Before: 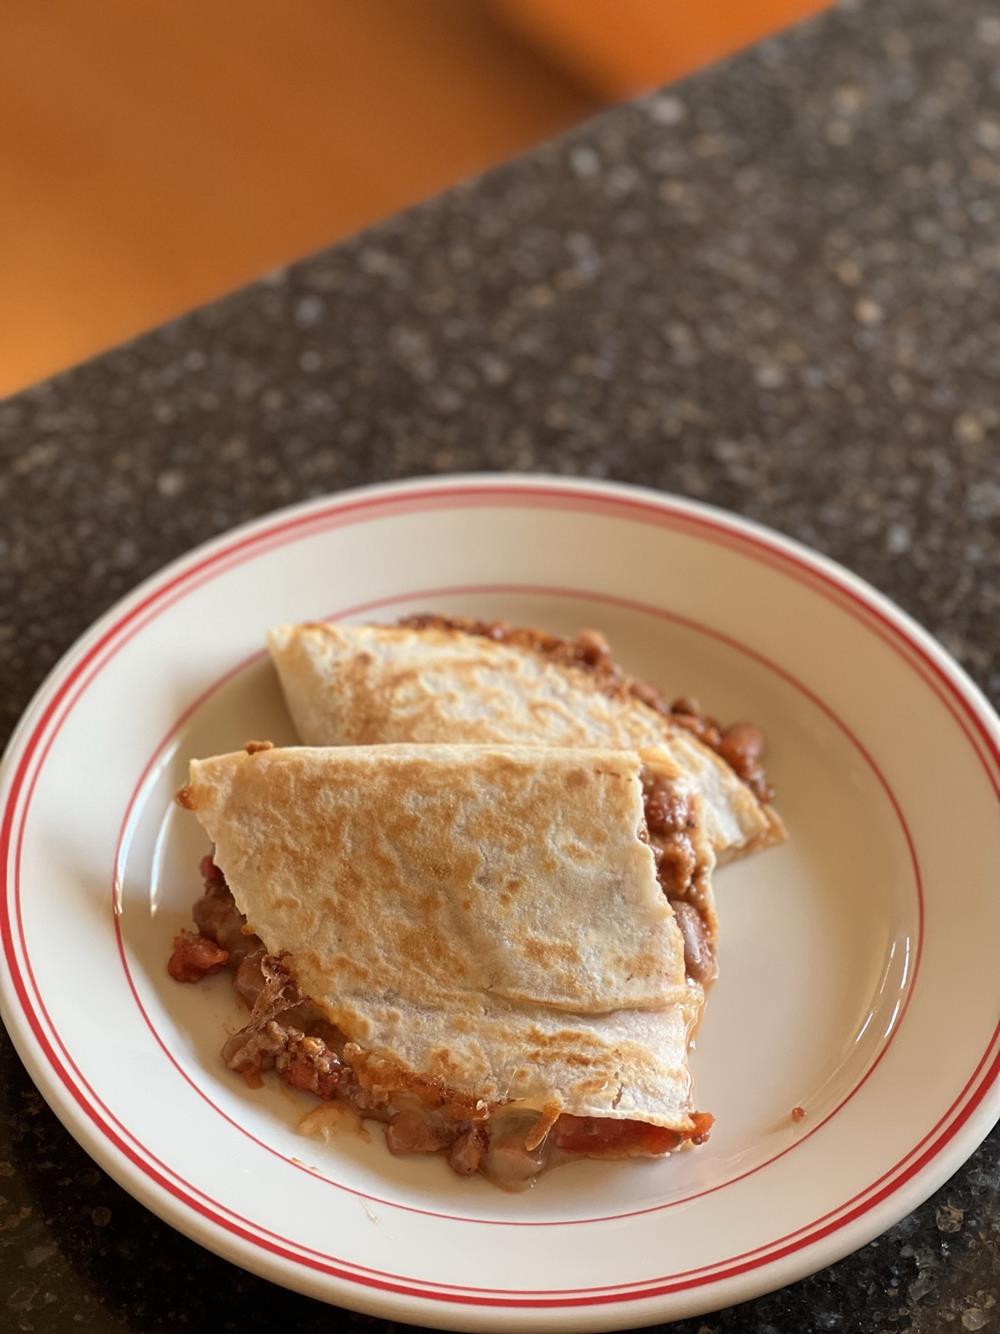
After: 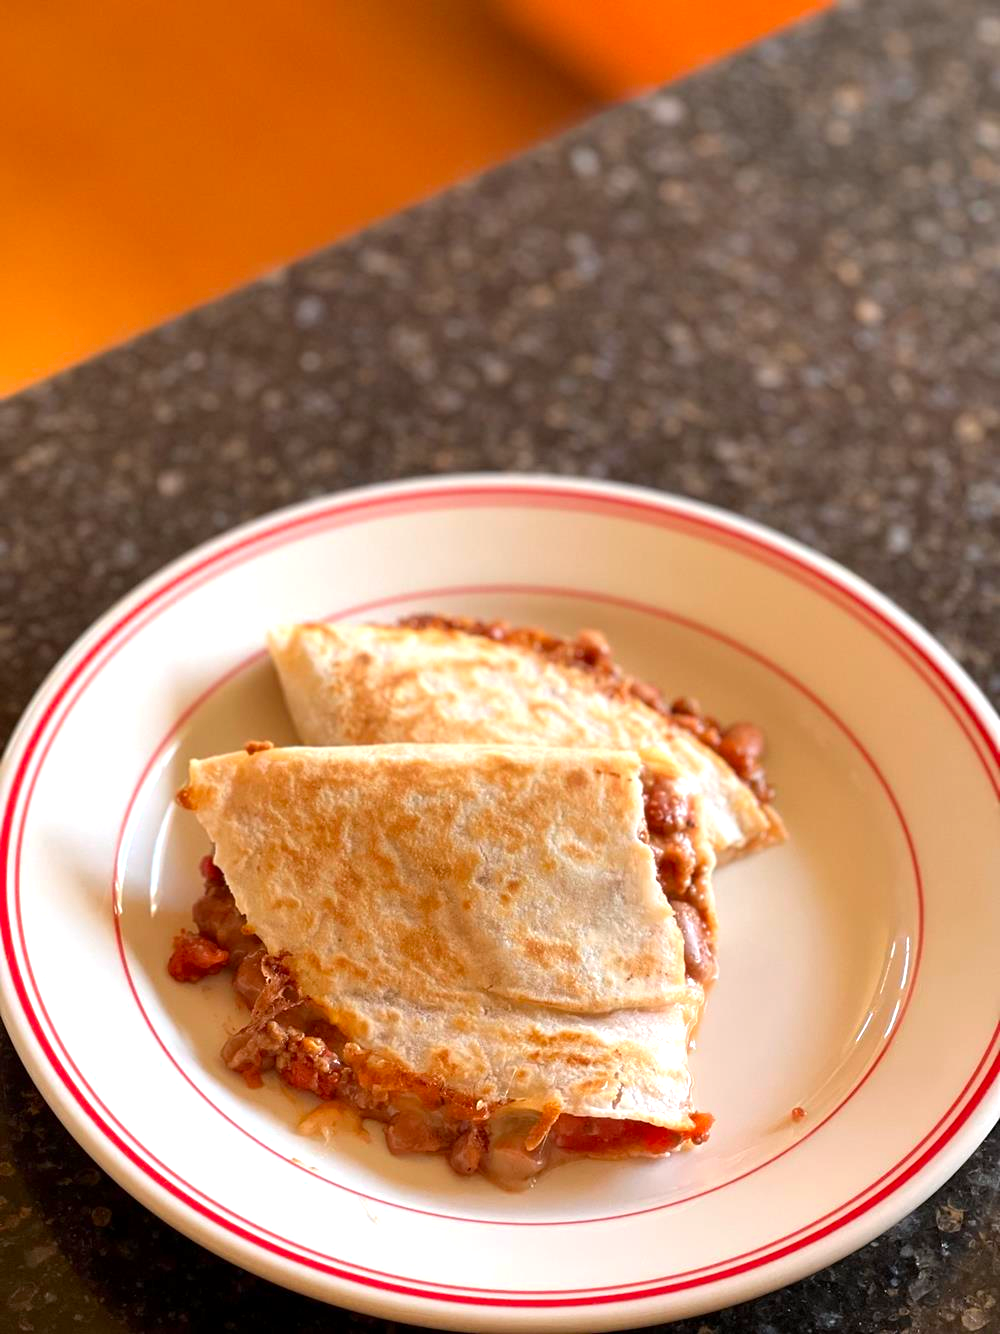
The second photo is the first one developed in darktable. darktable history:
contrast brightness saturation: saturation 0.13
white balance: red 1.004, blue 1.024
exposure: black level correction 0.001, exposure 0.5 EV, compensate exposure bias true, compensate highlight preservation false
